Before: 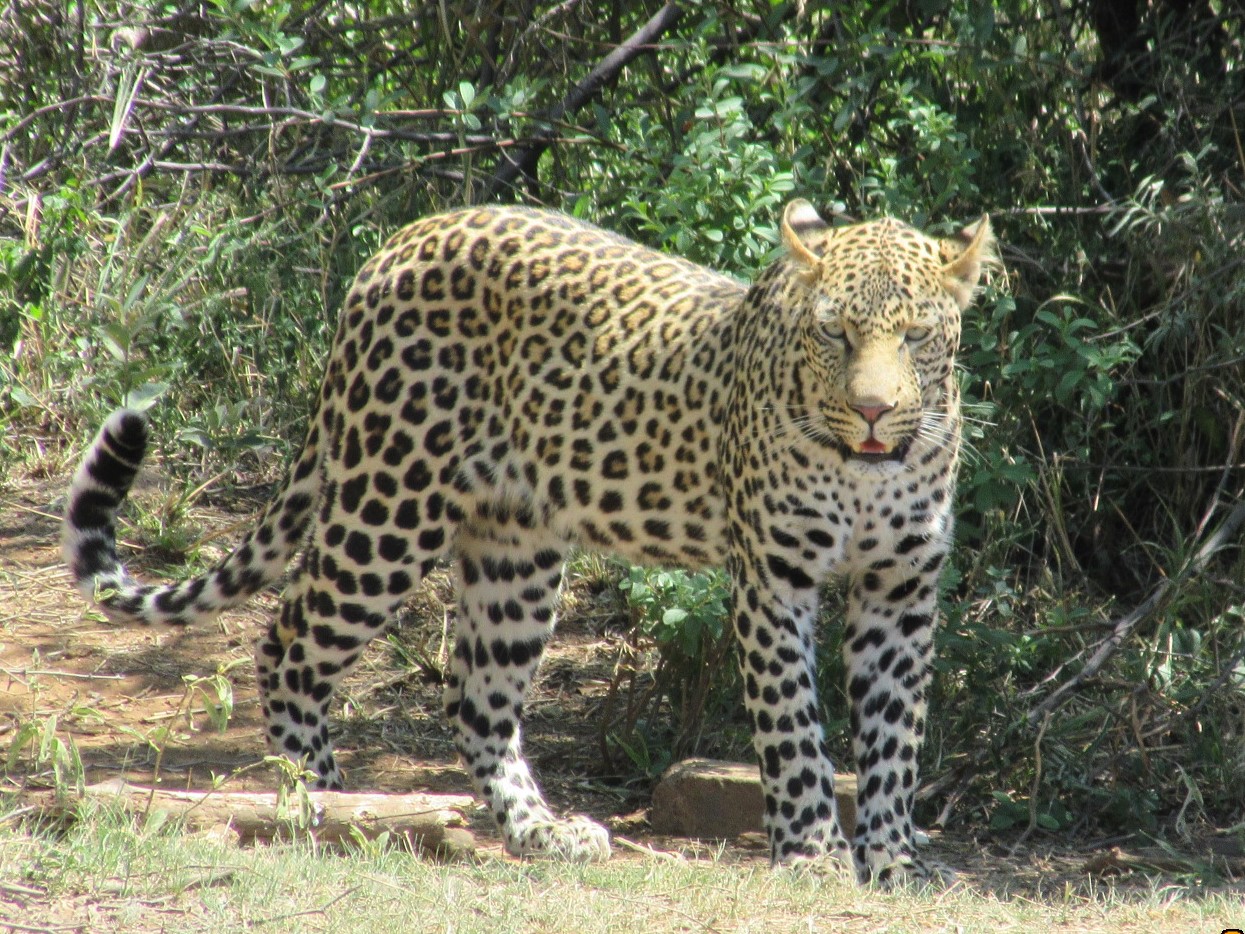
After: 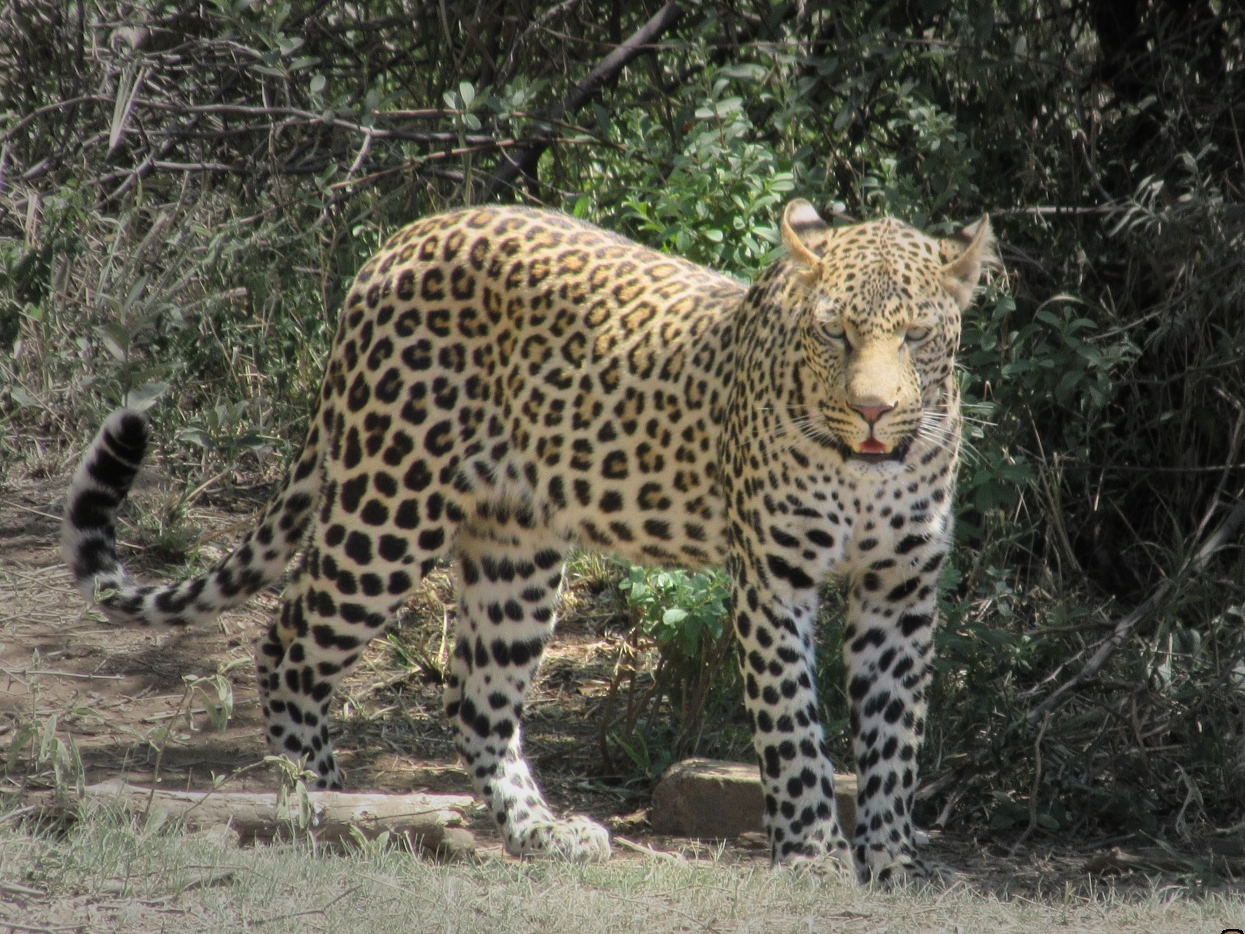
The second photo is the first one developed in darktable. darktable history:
graduated density: density 0.38 EV, hardness 21%, rotation -6.11°, saturation 32%
vignetting: fall-off start 40%, fall-off radius 40%
